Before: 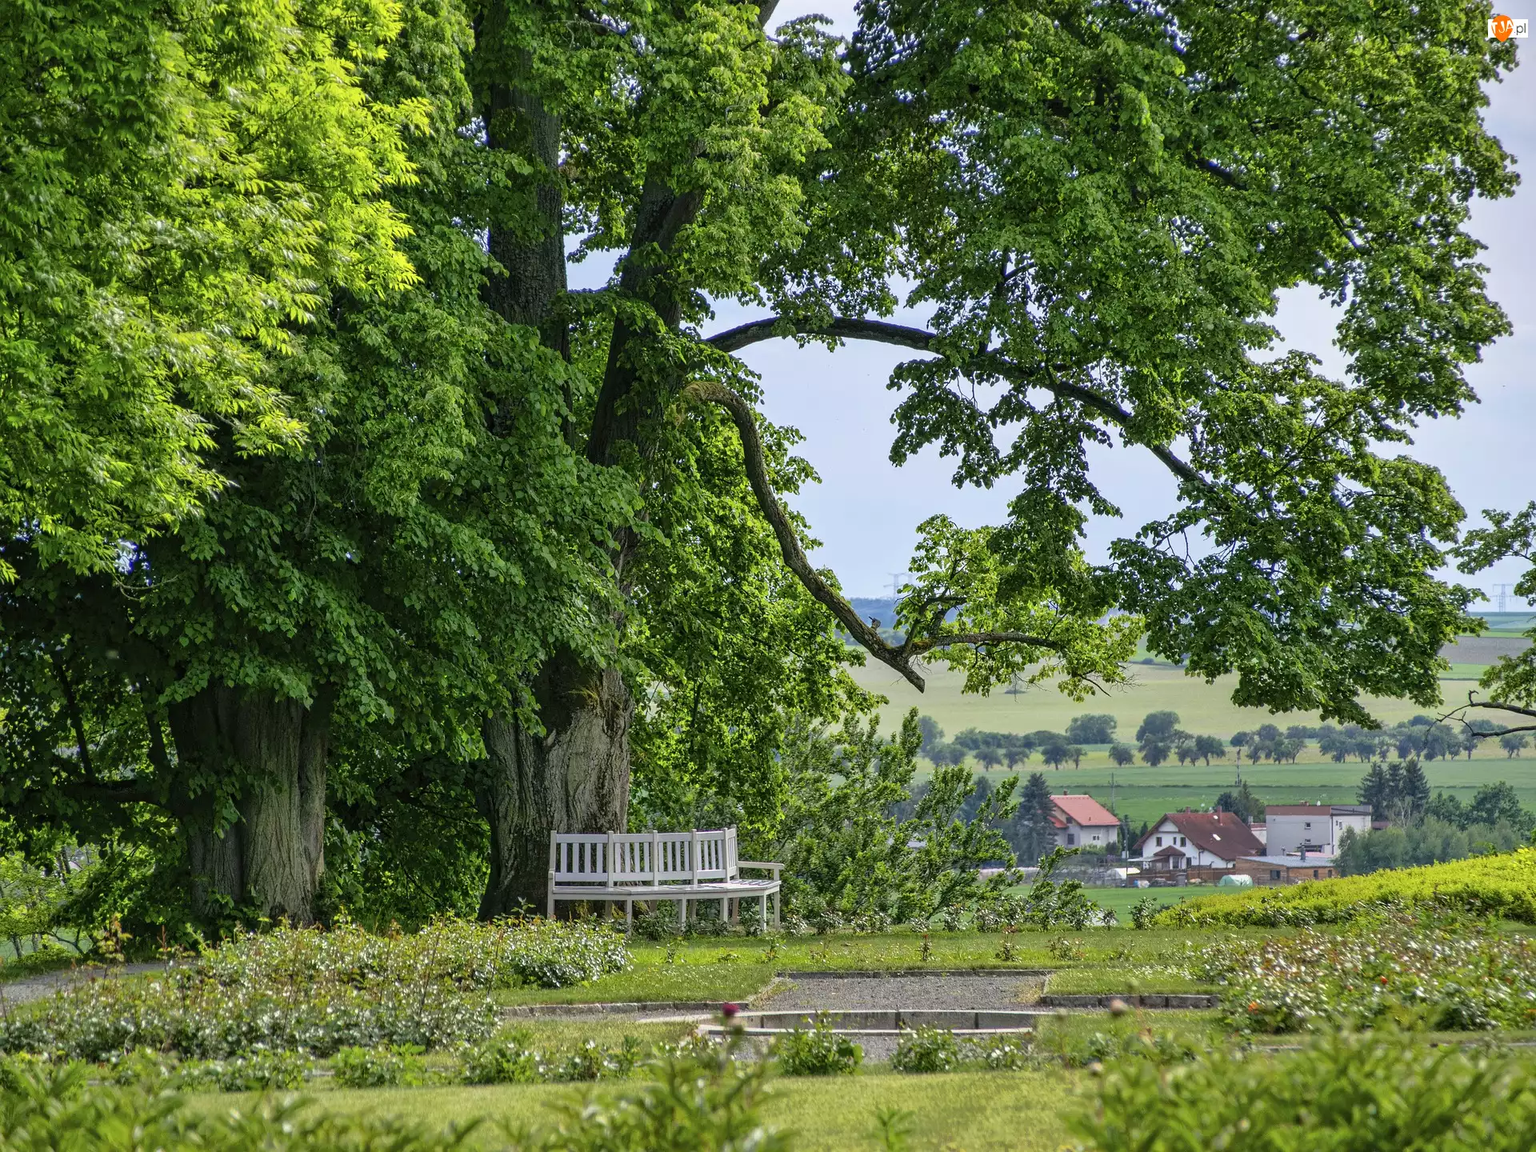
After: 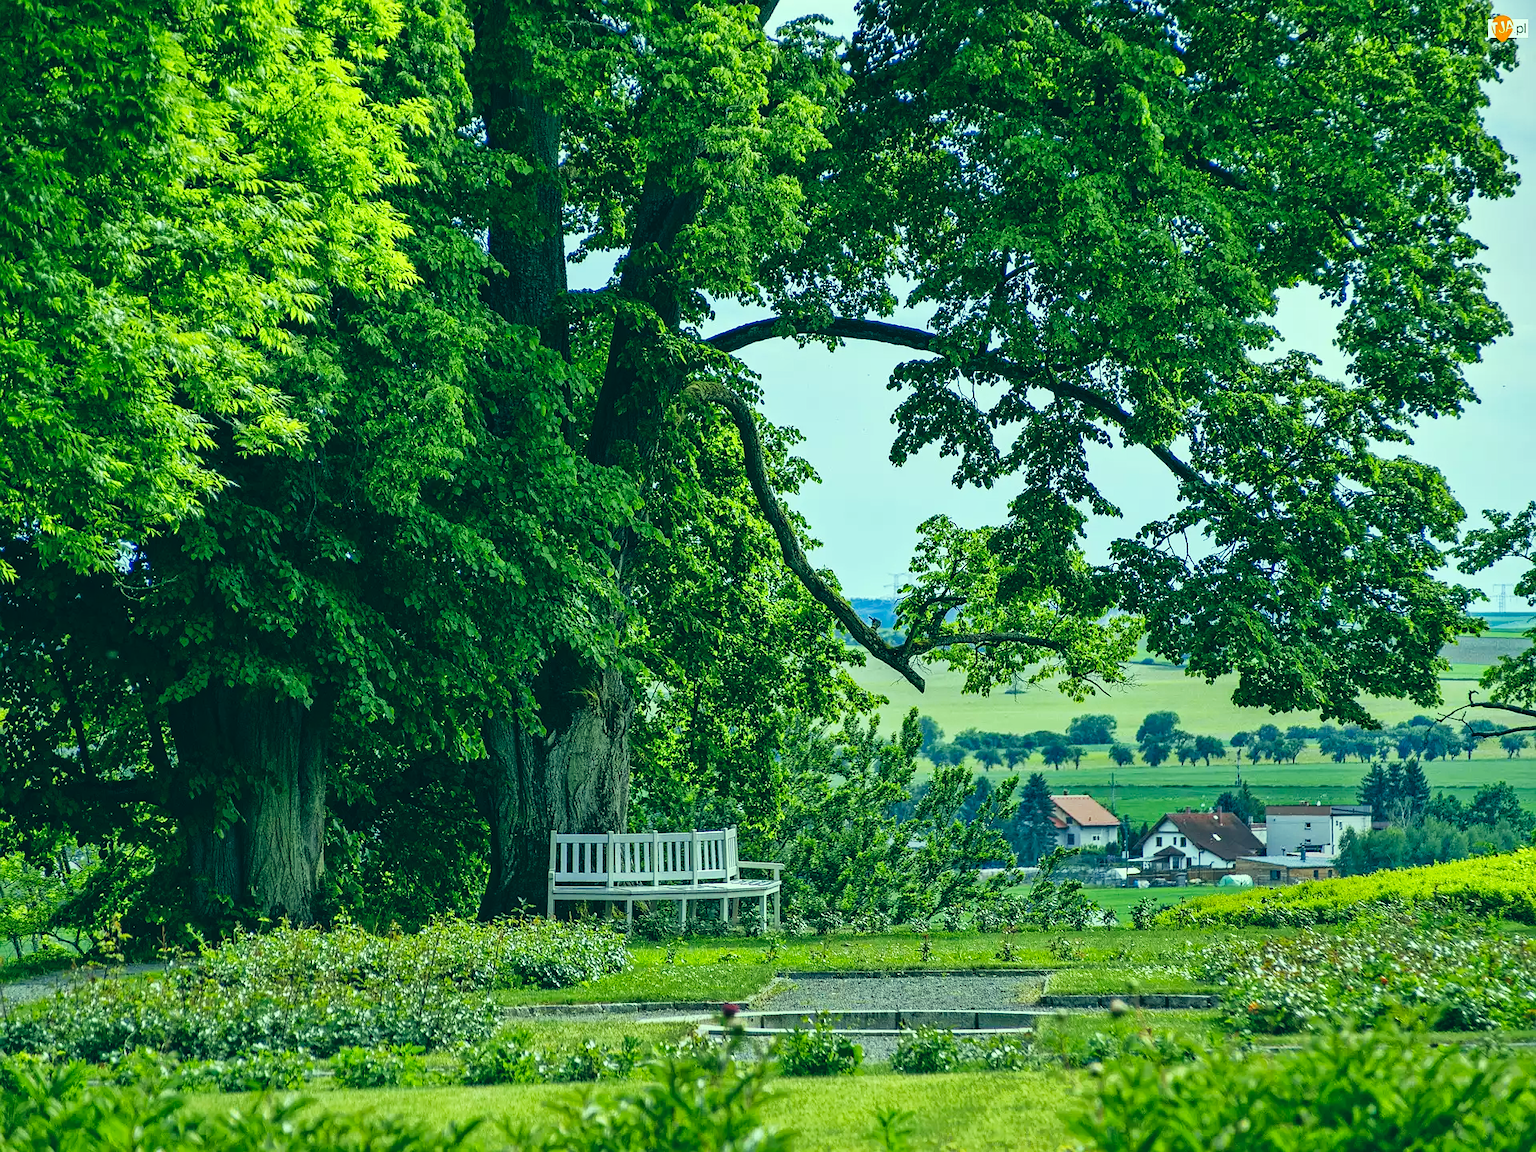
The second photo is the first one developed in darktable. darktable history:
haze removal: strength 0.279, distance 0.248, compatibility mode true, adaptive false
sharpen: radius 1.242, amount 0.294, threshold 0.029
tone equalizer: on, module defaults
color correction: highlights a* -20, highlights b* 9.8, shadows a* -19.63, shadows b* -10.71
color calibration: gray › normalize channels true, illuminant custom, x 0.349, y 0.364, temperature 4923.82 K, gamut compression 0.015
tone curve: curves: ch0 [(0, 0.032) (0.181, 0.156) (0.751, 0.829) (1, 1)], preserve colors none
